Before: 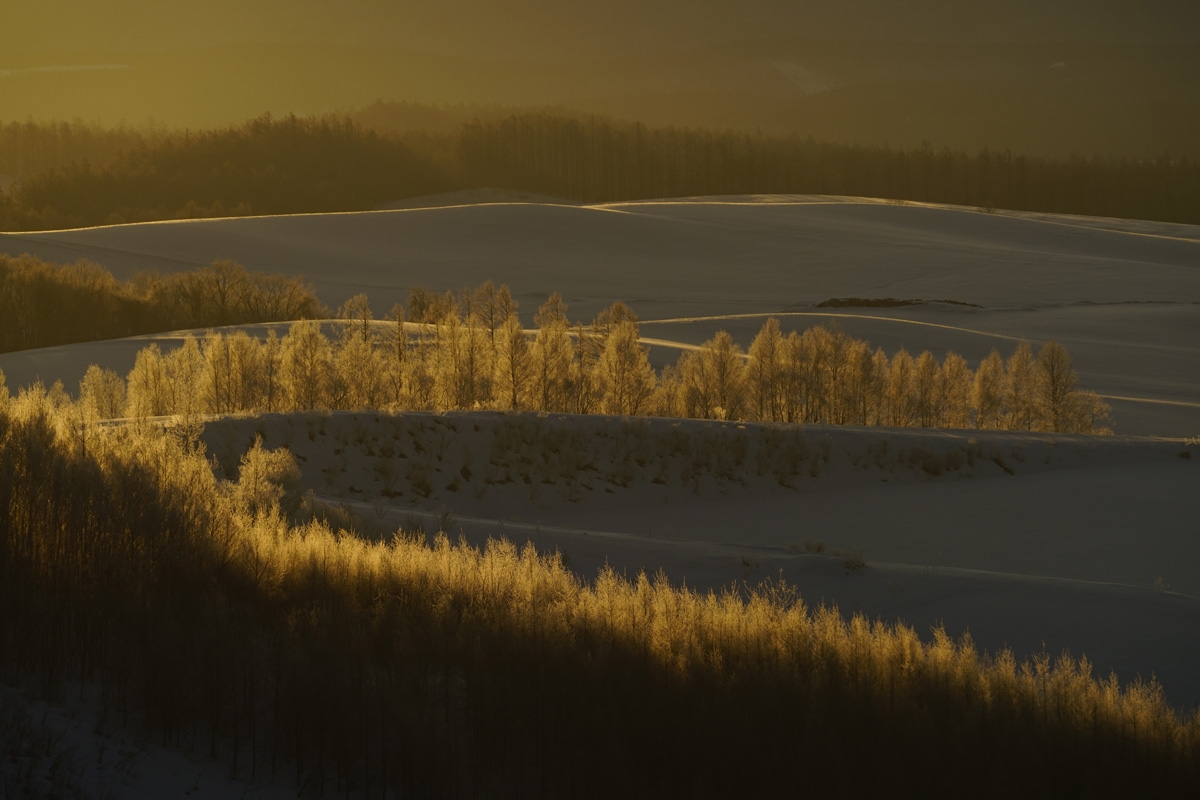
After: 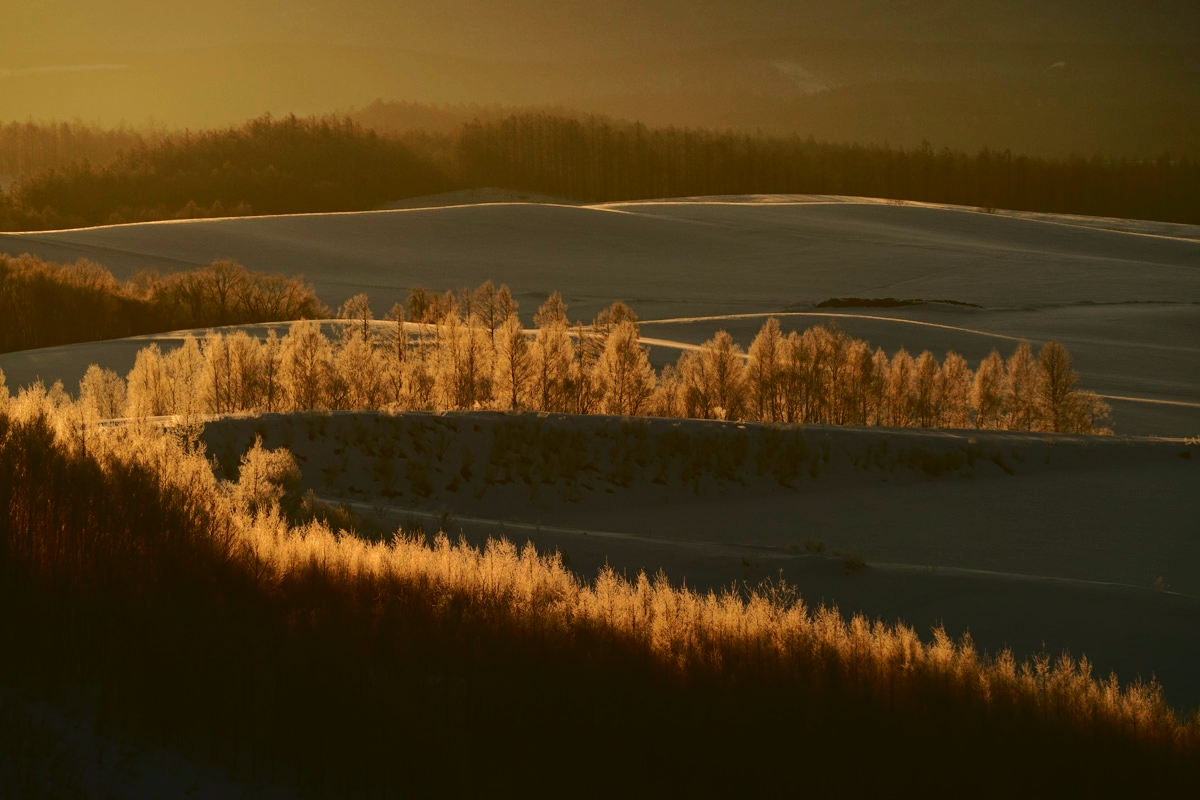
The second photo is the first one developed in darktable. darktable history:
tone curve: curves: ch0 [(0, 0.039) (0.194, 0.159) (0.469, 0.544) (0.693, 0.77) (0.751, 0.871) (1, 1)]; ch1 [(0, 0) (0.508, 0.506) (0.547, 0.563) (0.592, 0.631) (0.715, 0.706) (1, 1)]; ch2 [(0, 0) (0.243, 0.175) (0.362, 0.301) (0.492, 0.515) (0.544, 0.557) (0.595, 0.612) (0.631, 0.641) (1, 1)], color space Lab, independent channels, preserve colors none
